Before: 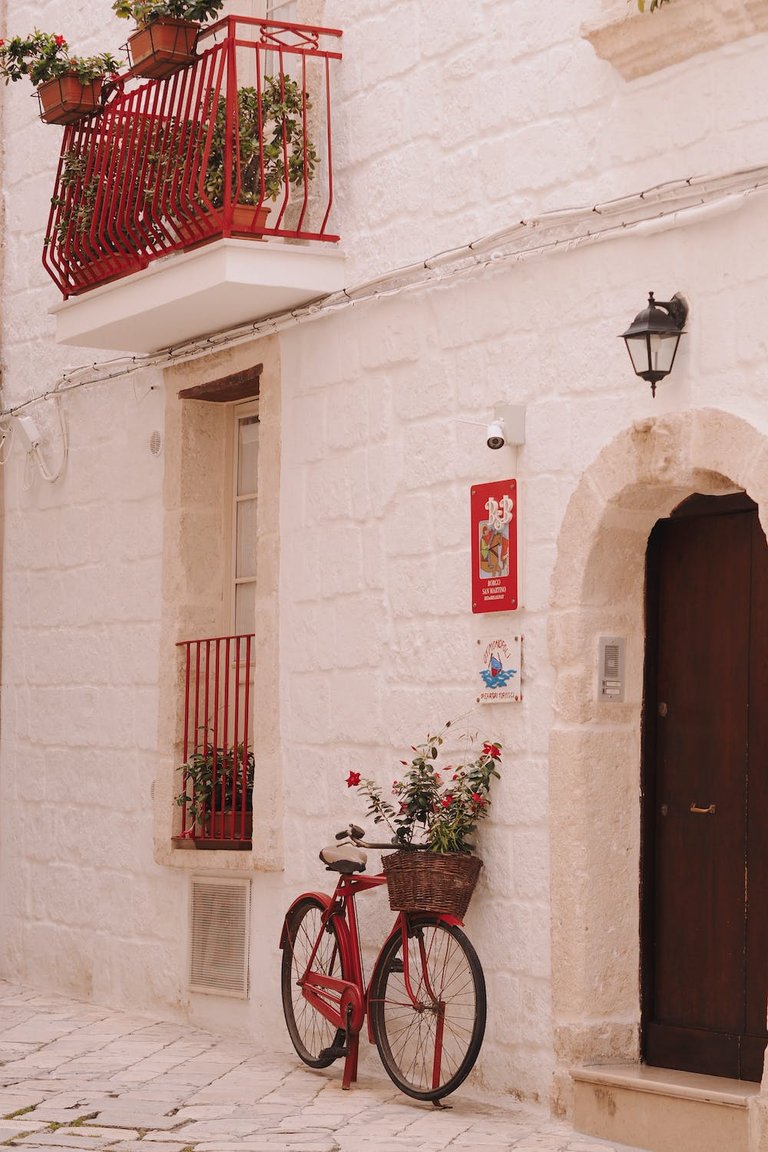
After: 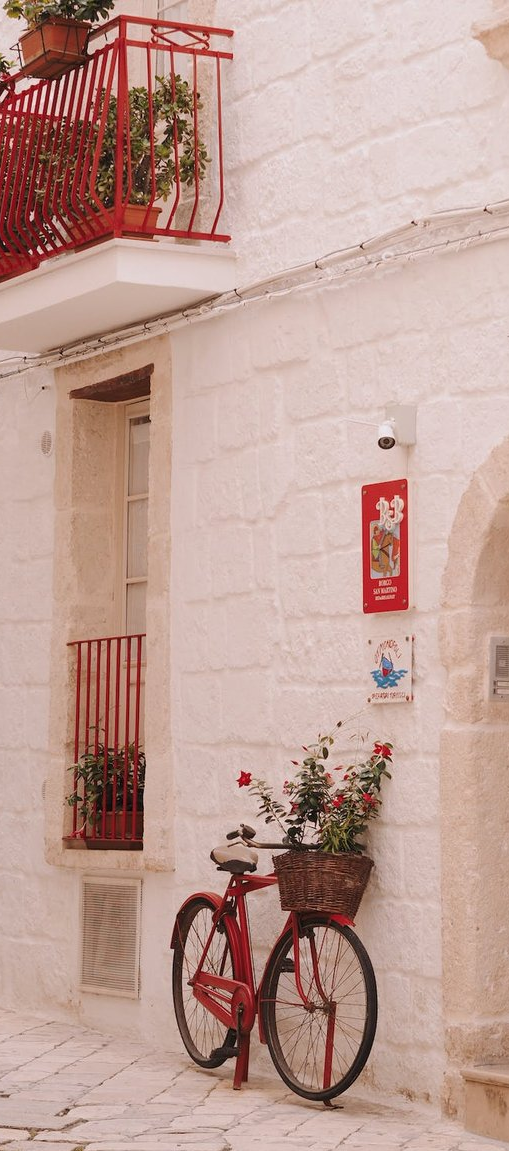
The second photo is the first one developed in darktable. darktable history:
crop and rotate: left 14.3%, right 19.401%
